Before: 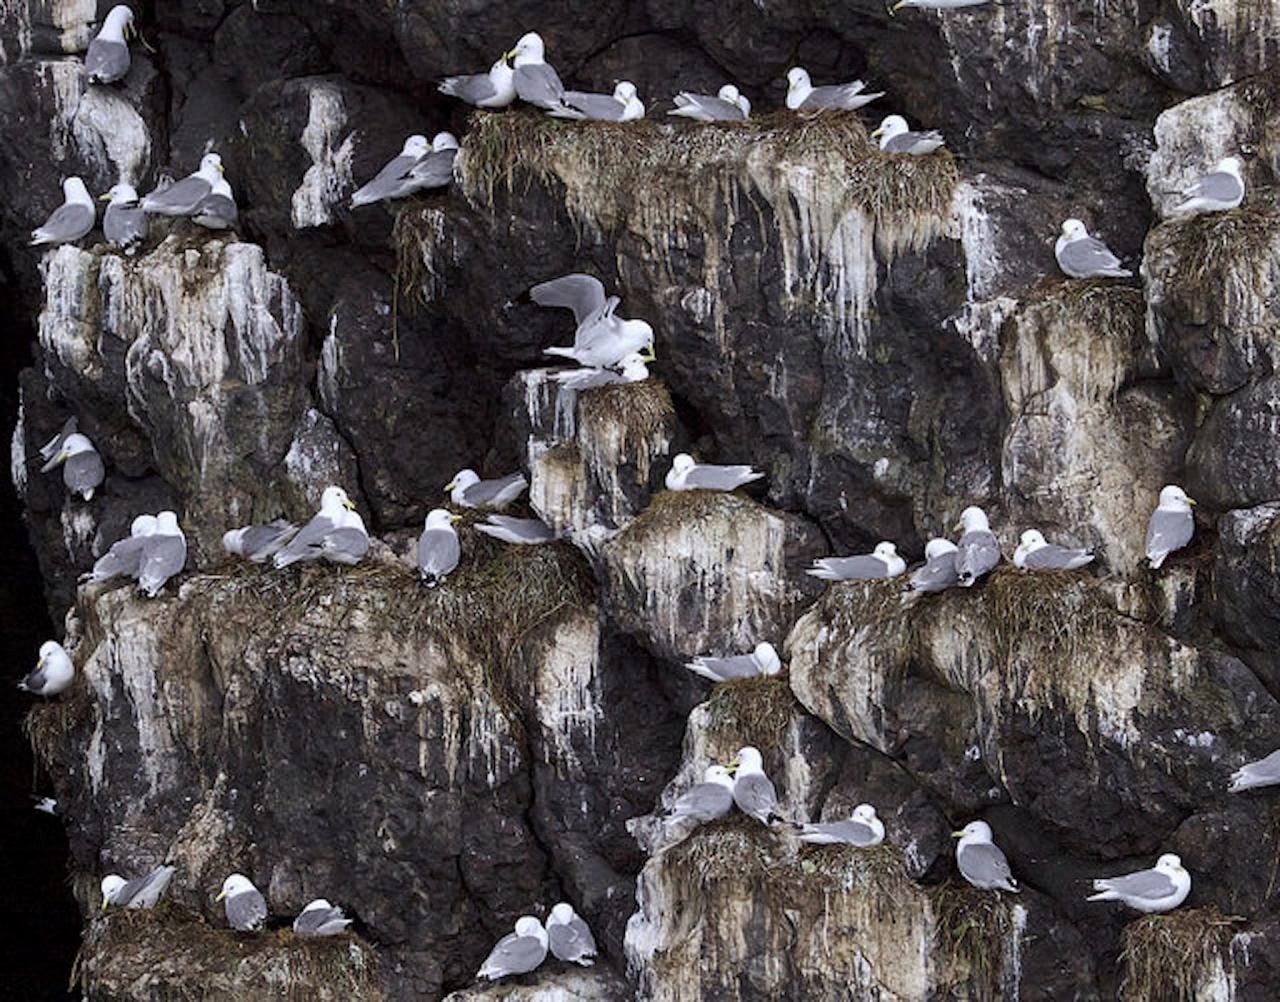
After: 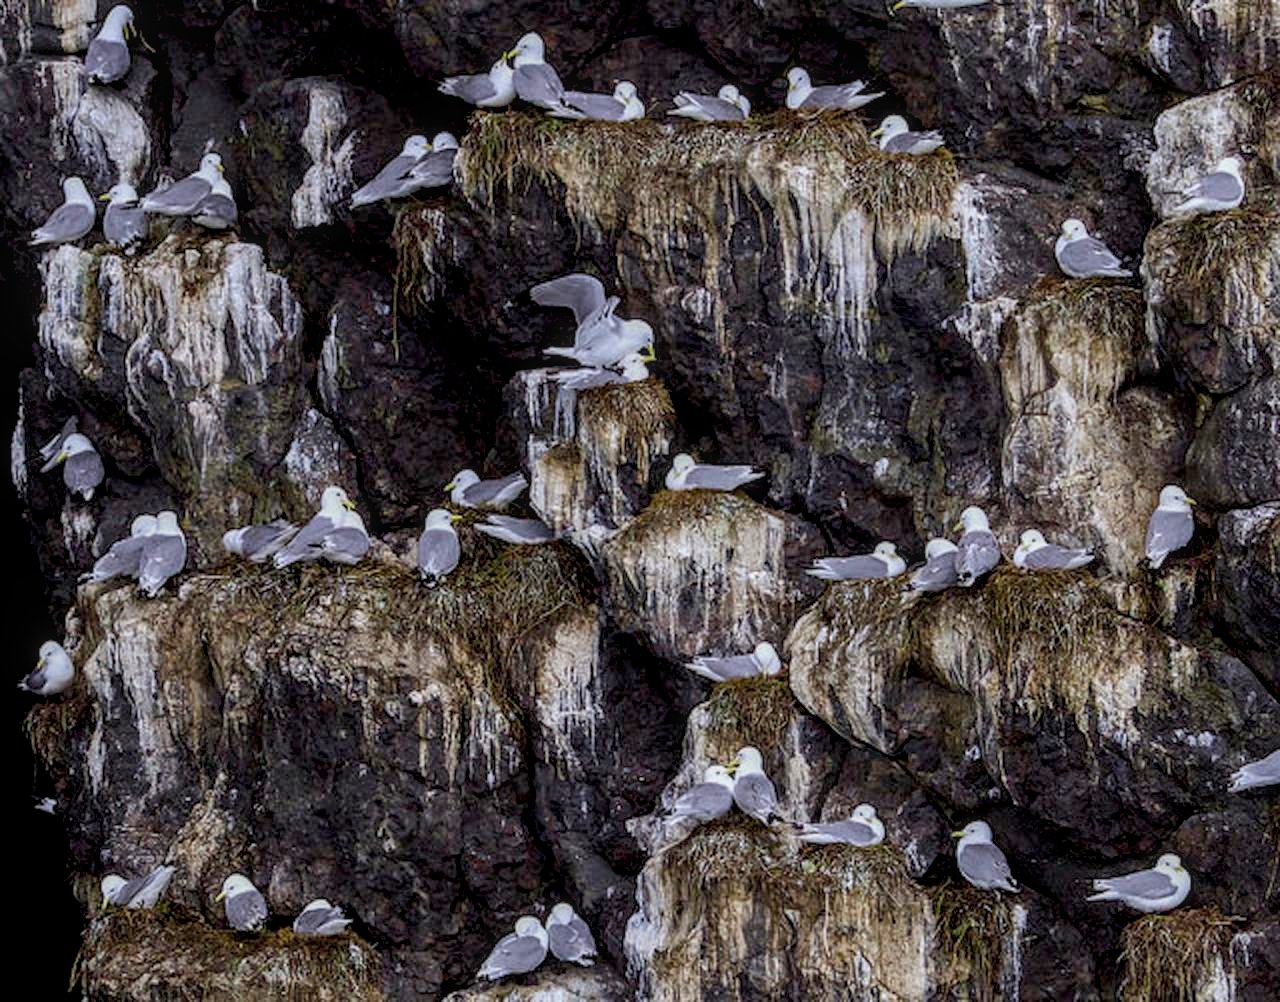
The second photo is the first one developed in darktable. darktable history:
exposure: black level correction 0.009, exposure -0.159 EV, compensate highlight preservation false
color balance rgb: linear chroma grading › global chroma 15%, perceptual saturation grading › global saturation 30%
local contrast: highlights 0%, shadows 0%, detail 133%
